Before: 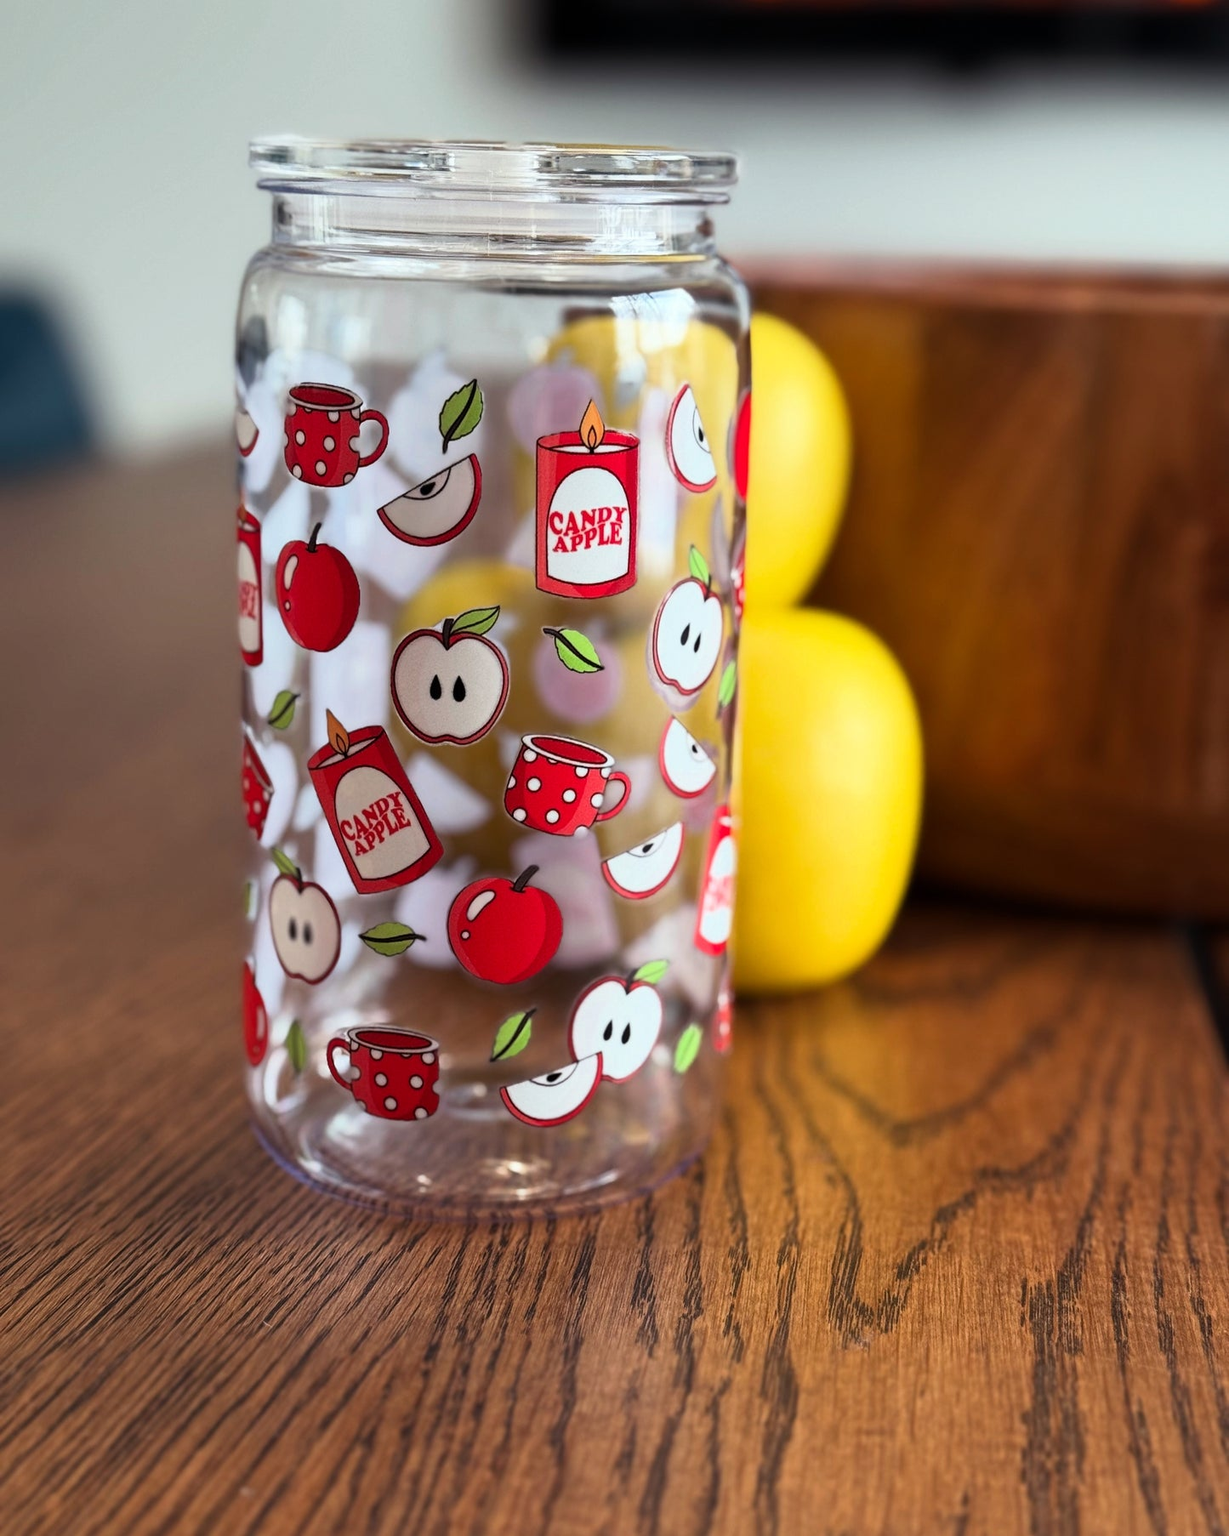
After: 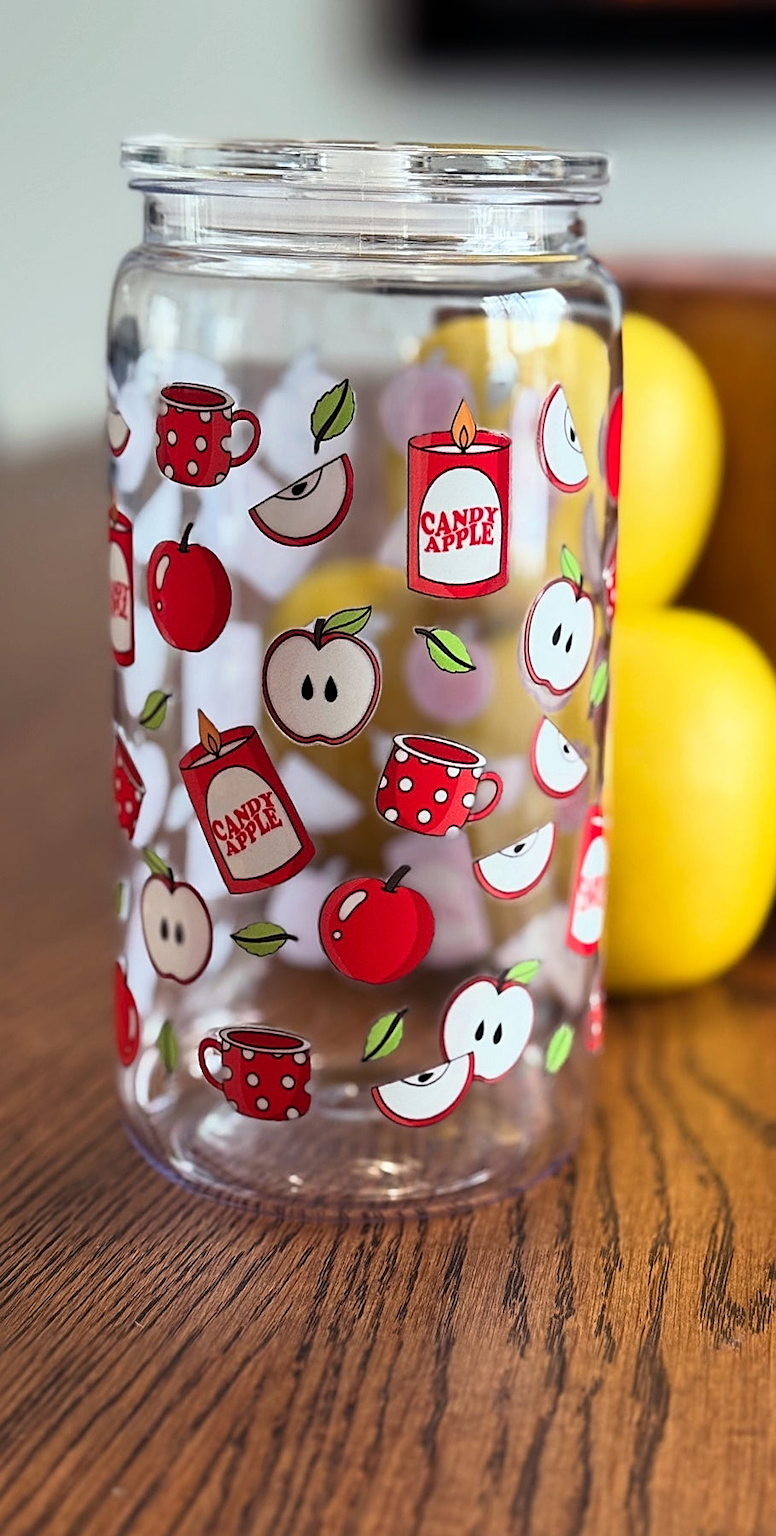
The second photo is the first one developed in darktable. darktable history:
sharpen: on, module defaults
crop: left 10.497%, right 26.308%
